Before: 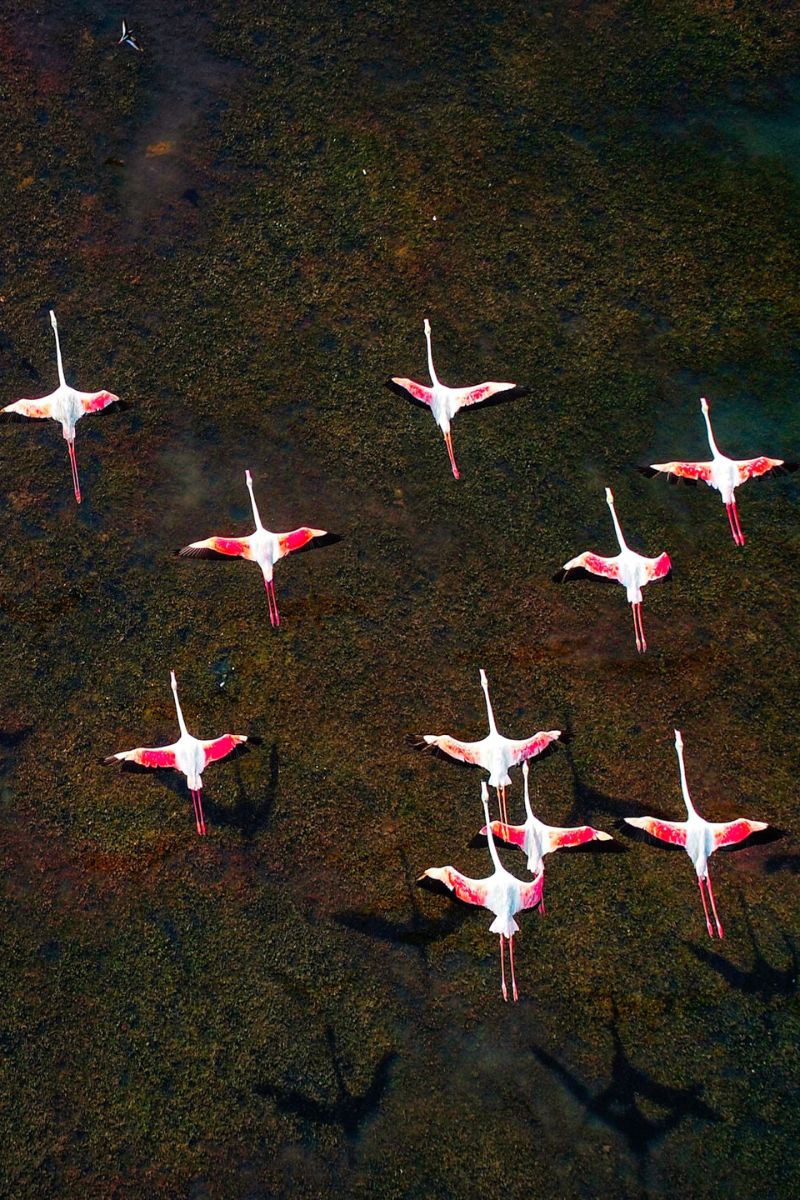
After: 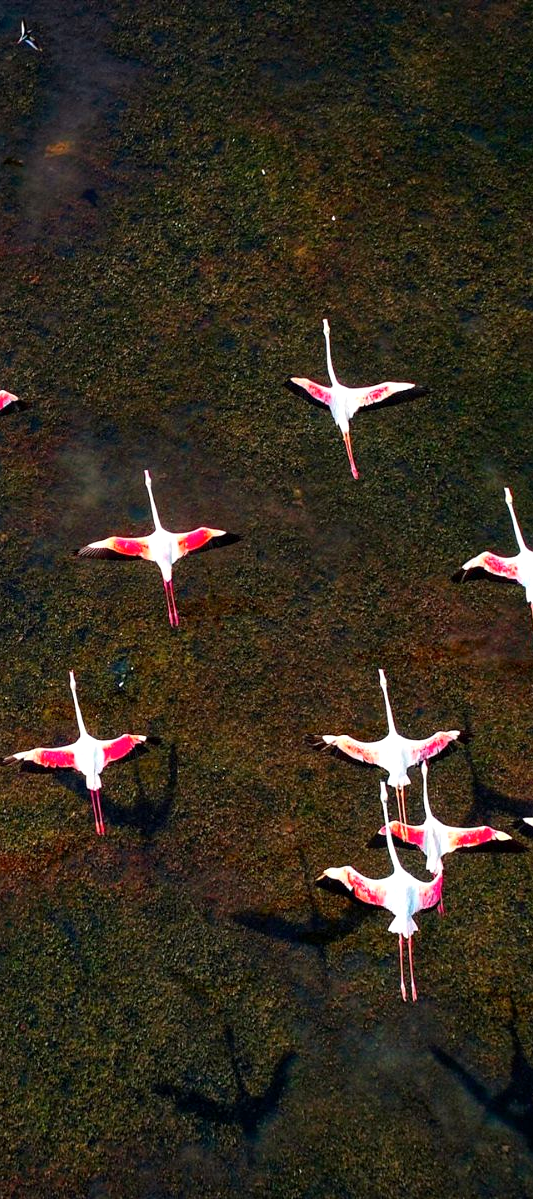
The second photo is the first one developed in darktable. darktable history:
crop and rotate: left 12.673%, right 20.66%
exposure: black level correction 0.001, exposure 0.3 EV, compensate highlight preservation false
contrast brightness saturation: contrast 0.1, brightness 0.02, saturation 0.02
